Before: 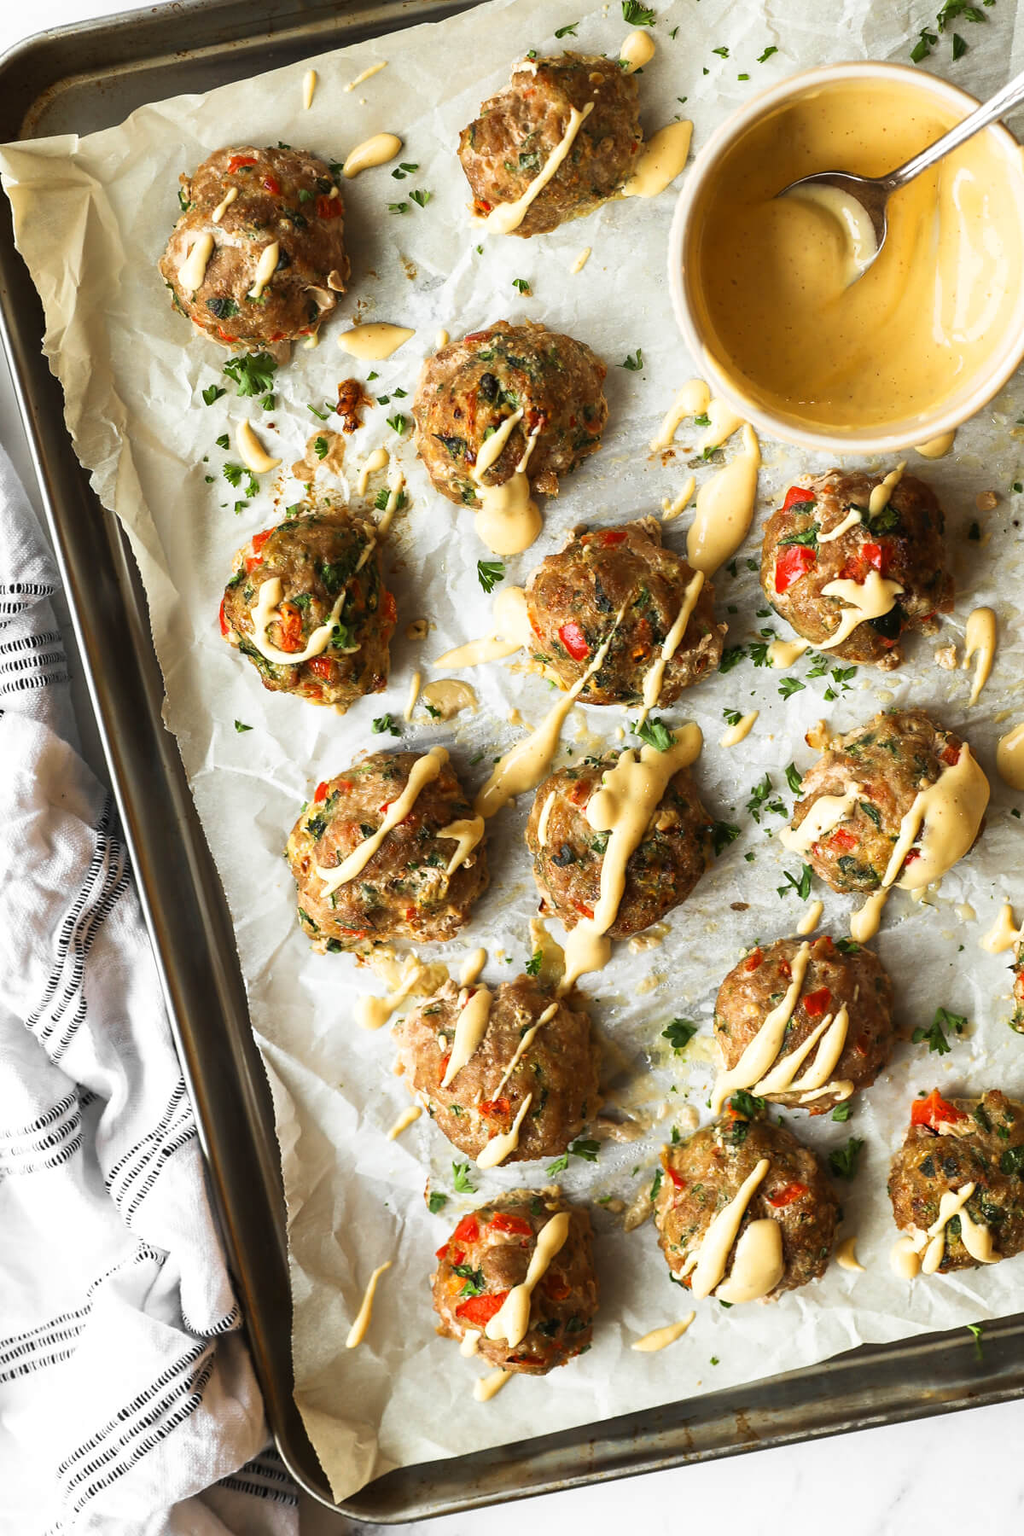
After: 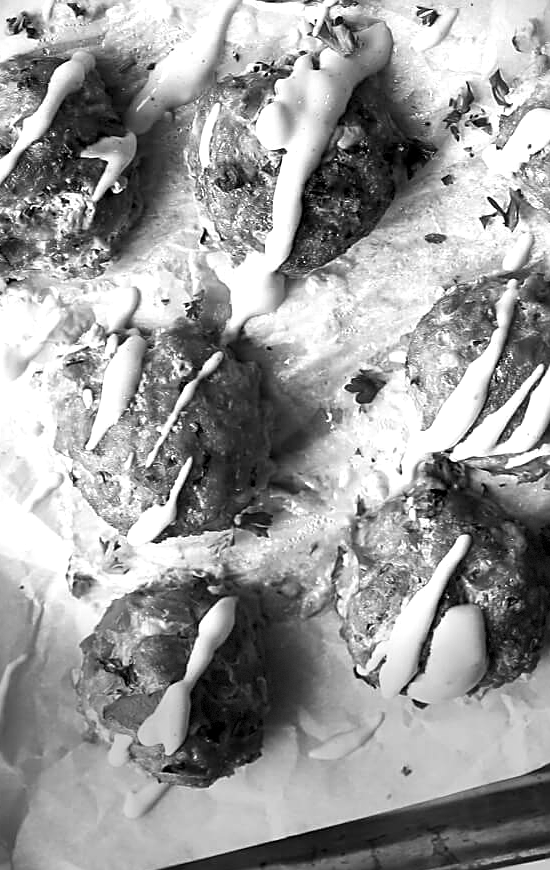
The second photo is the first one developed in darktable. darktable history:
sharpen: on, module defaults
color correction: highlights a* 10.32, highlights b* 14.66, shadows a* -9.59, shadows b* -15.02
crop: left 35.976%, top 45.819%, right 18.162%, bottom 5.807%
white balance: emerald 1
levels: levels [0.055, 0.477, 0.9]
monochrome: on, module defaults
color balance: output saturation 120%
vignetting: fall-off start 68.33%, fall-off radius 30%, saturation 0.042, center (-0.066, -0.311), width/height ratio 0.992, shape 0.85, dithering 8-bit output
